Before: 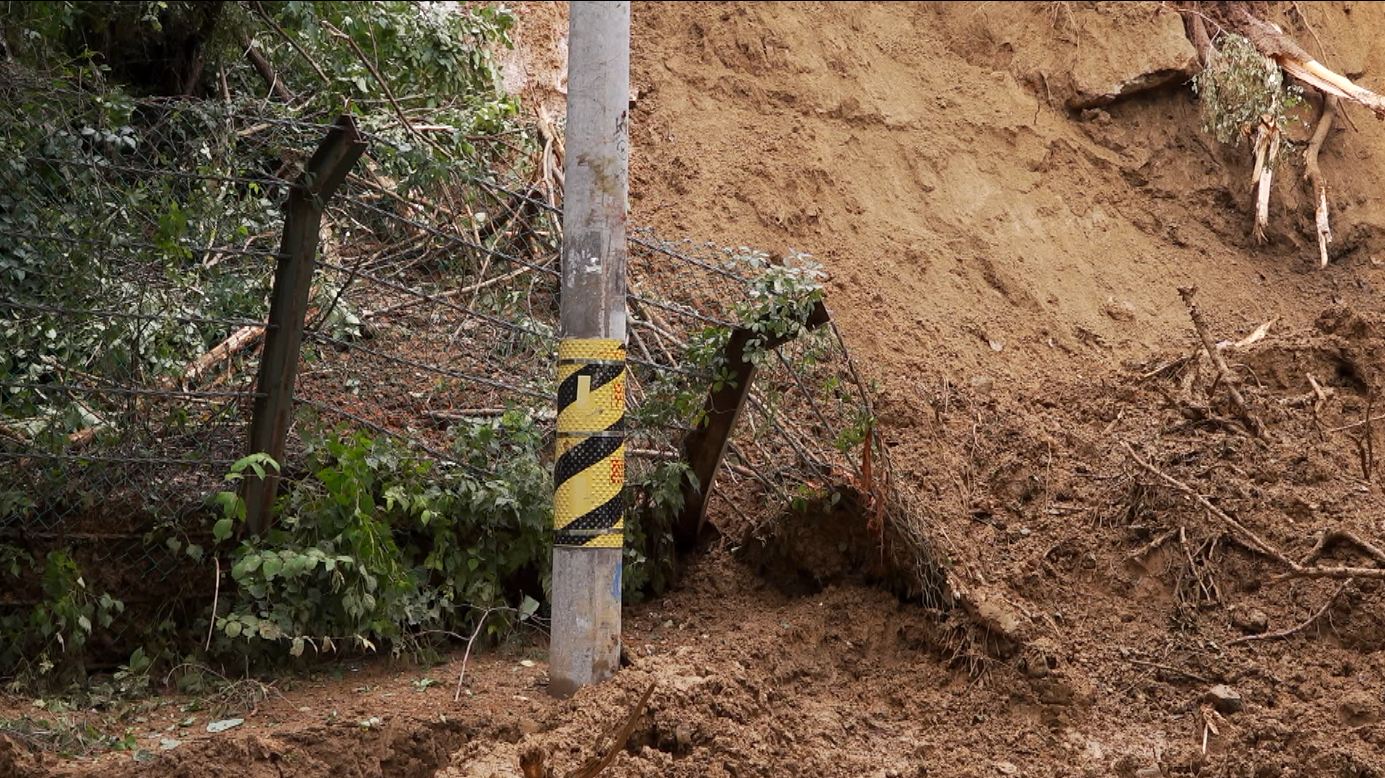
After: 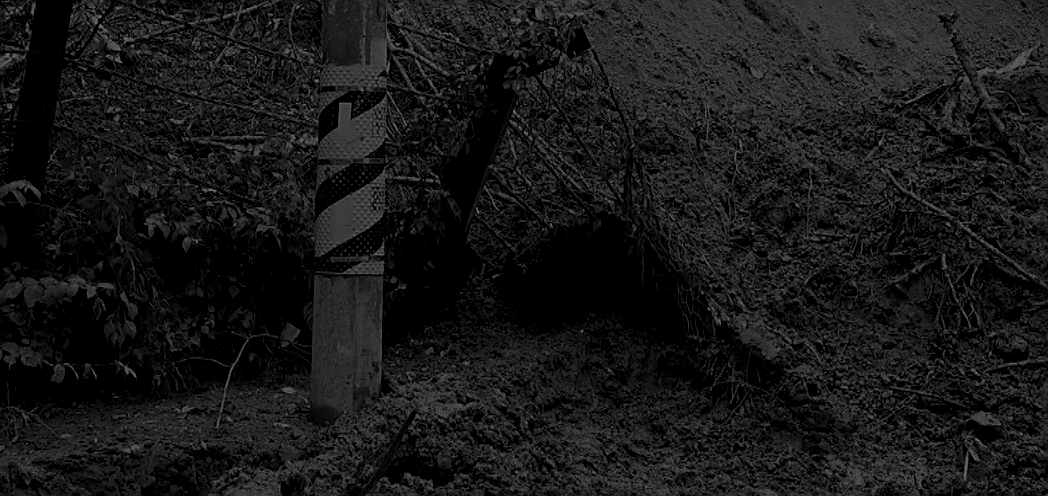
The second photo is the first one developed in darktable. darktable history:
sharpen: on, module defaults
crop and rotate: left 17.299%, top 35.115%, right 7.015%, bottom 1.024%
colorize: hue 90°, saturation 19%, lightness 1.59%, version 1
monochrome: on, module defaults
